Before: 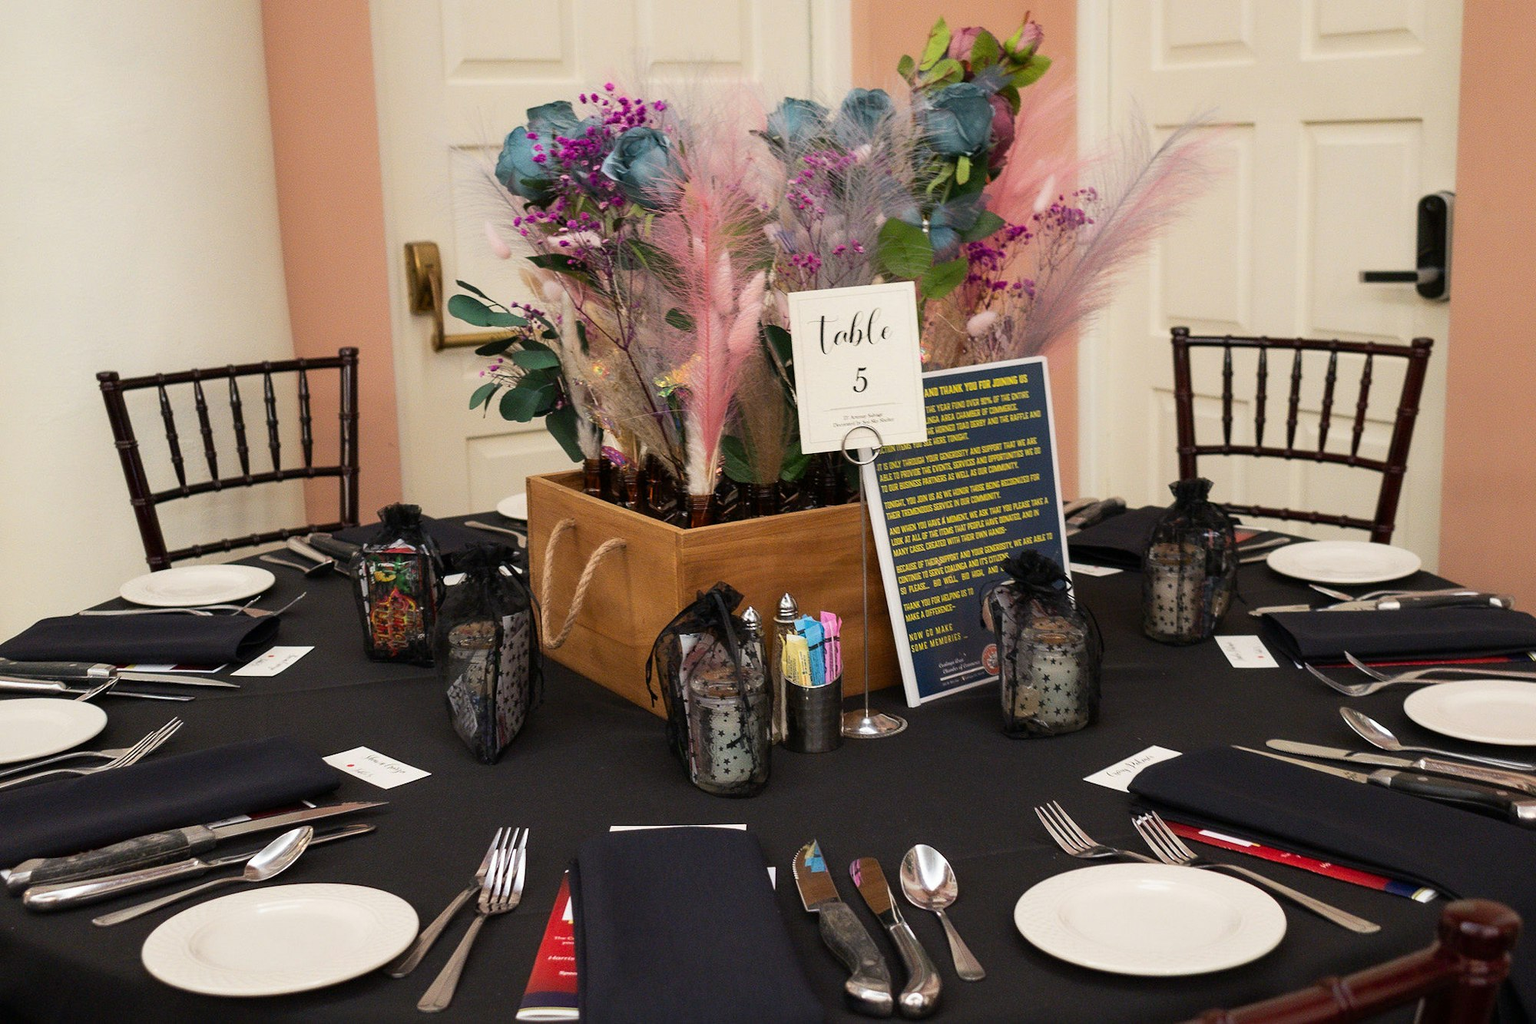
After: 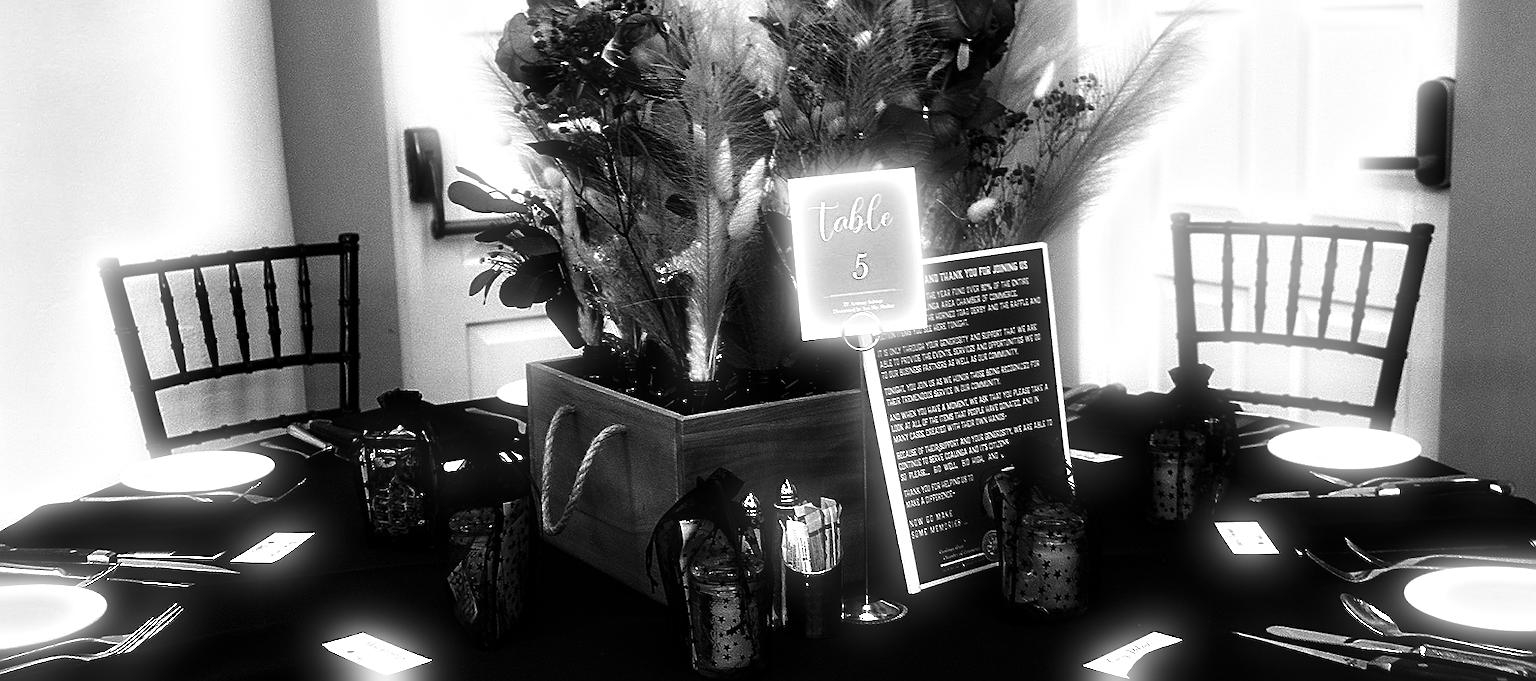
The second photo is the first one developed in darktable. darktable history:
contrast brightness saturation: contrast 0.02, brightness -1, saturation -1
exposure: exposure 0.781 EV, compensate highlight preservation false
crop: top 11.166%, bottom 22.168%
sharpen: on, module defaults
bloom: size 5%, threshold 95%, strength 15%
